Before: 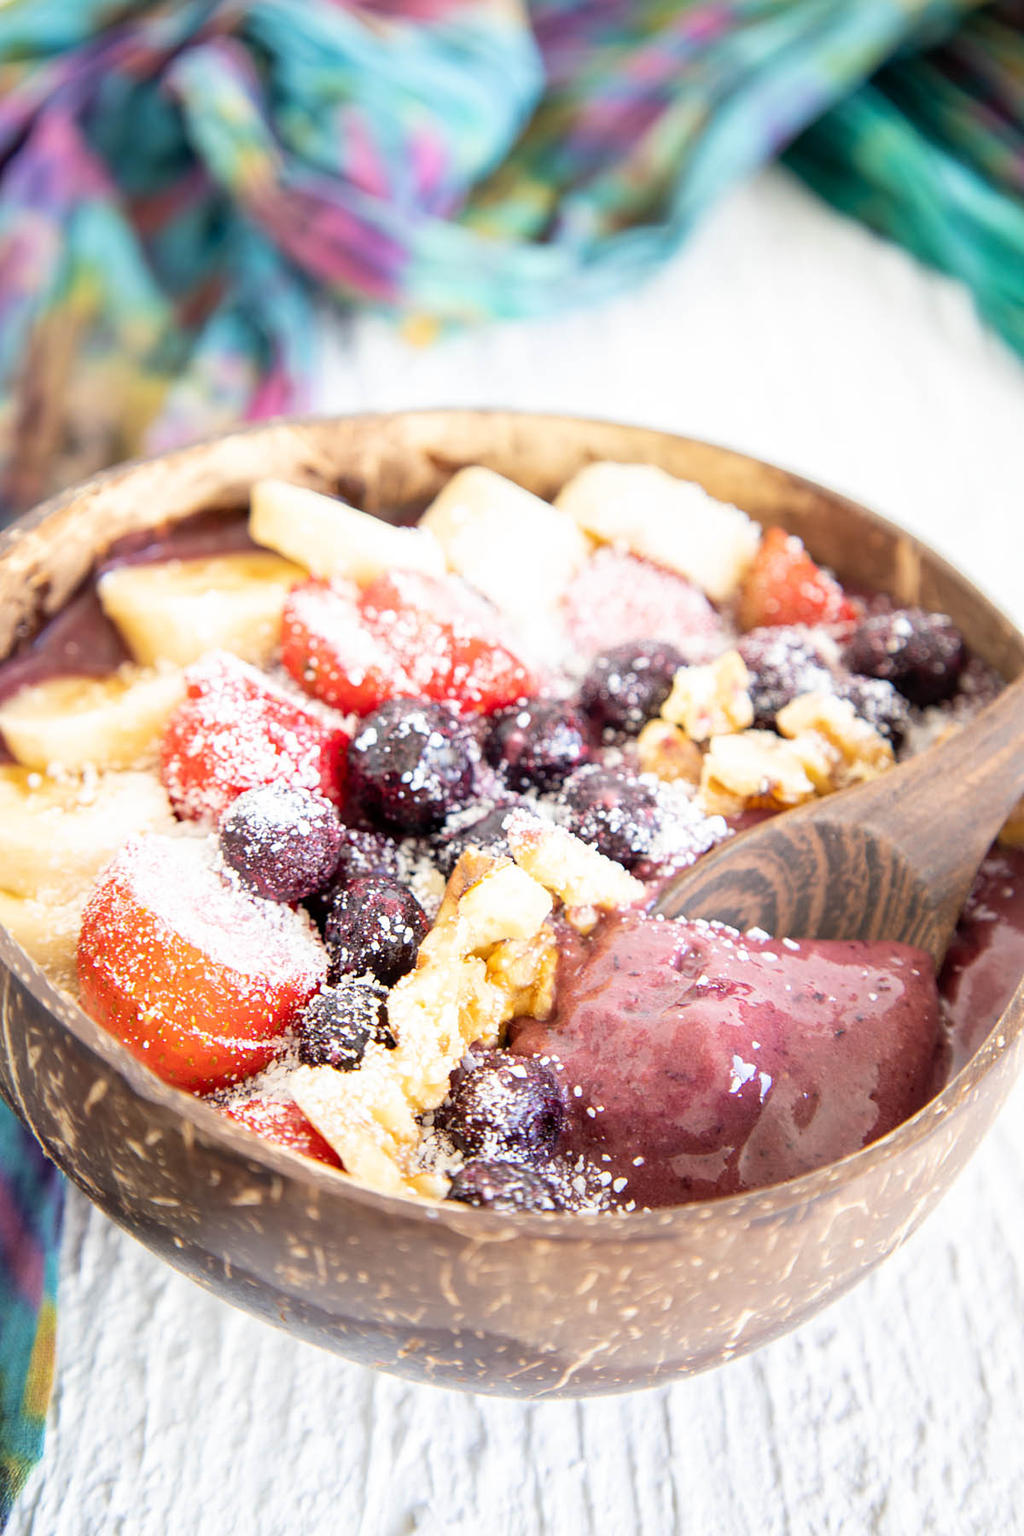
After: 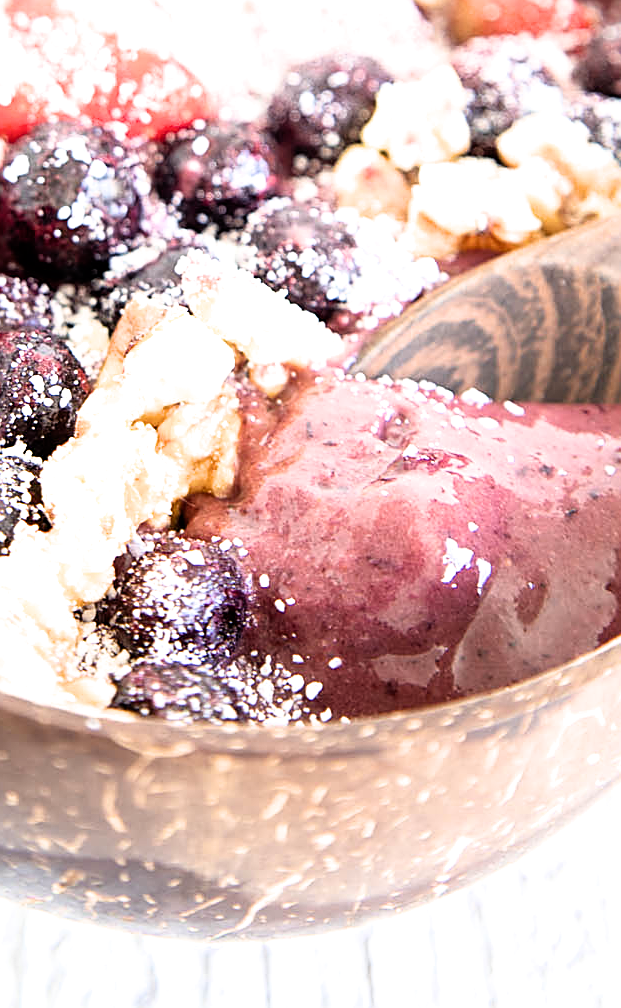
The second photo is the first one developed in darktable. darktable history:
crop: left 34.479%, top 38.822%, right 13.718%, bottom 5.172%
exposure: black level correction 0, exposure 0.3 EV, compensate highlight preservation false
sharpen: on, module defaults
filmic rgb: white relative exposure 2.45 EV, hardness 6.33
